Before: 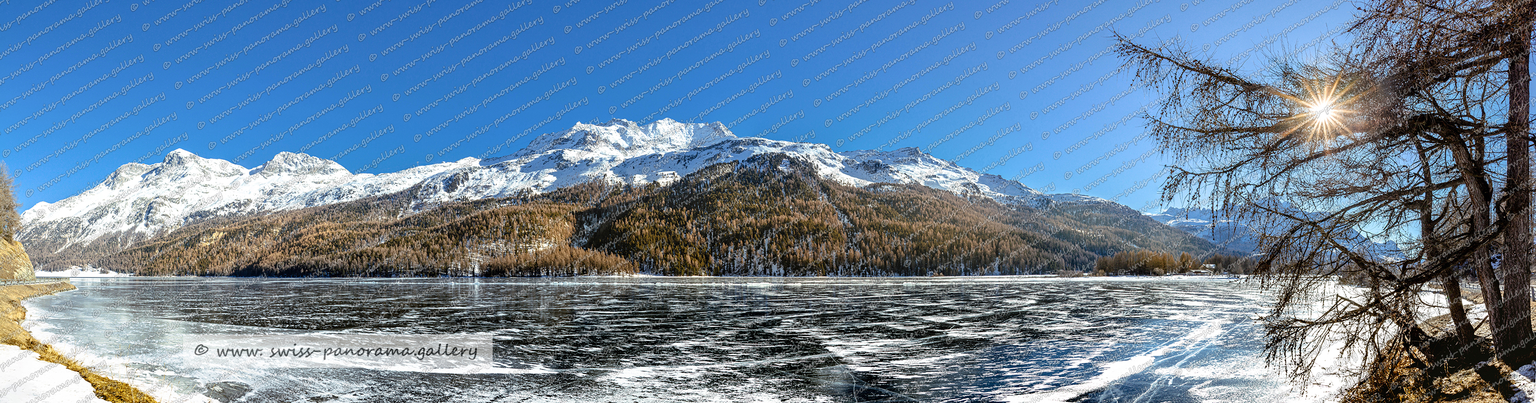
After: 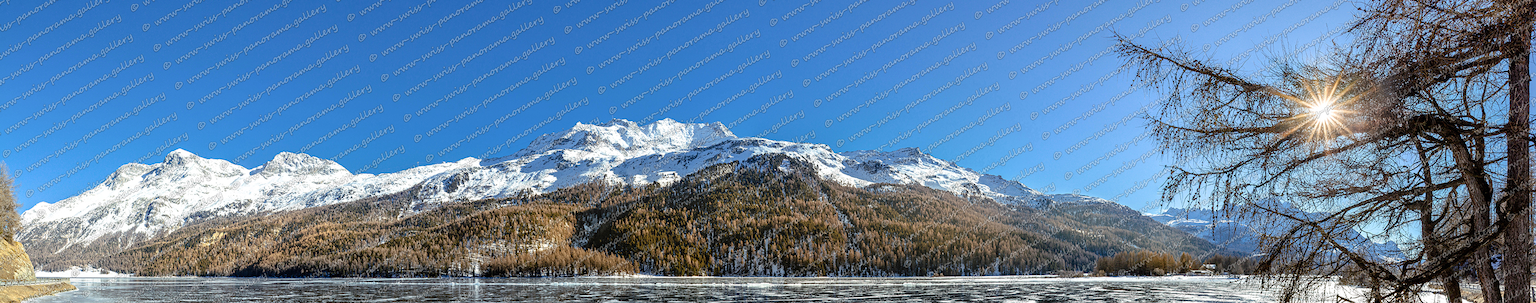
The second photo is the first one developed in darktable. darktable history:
crop: bottom 24.687%
